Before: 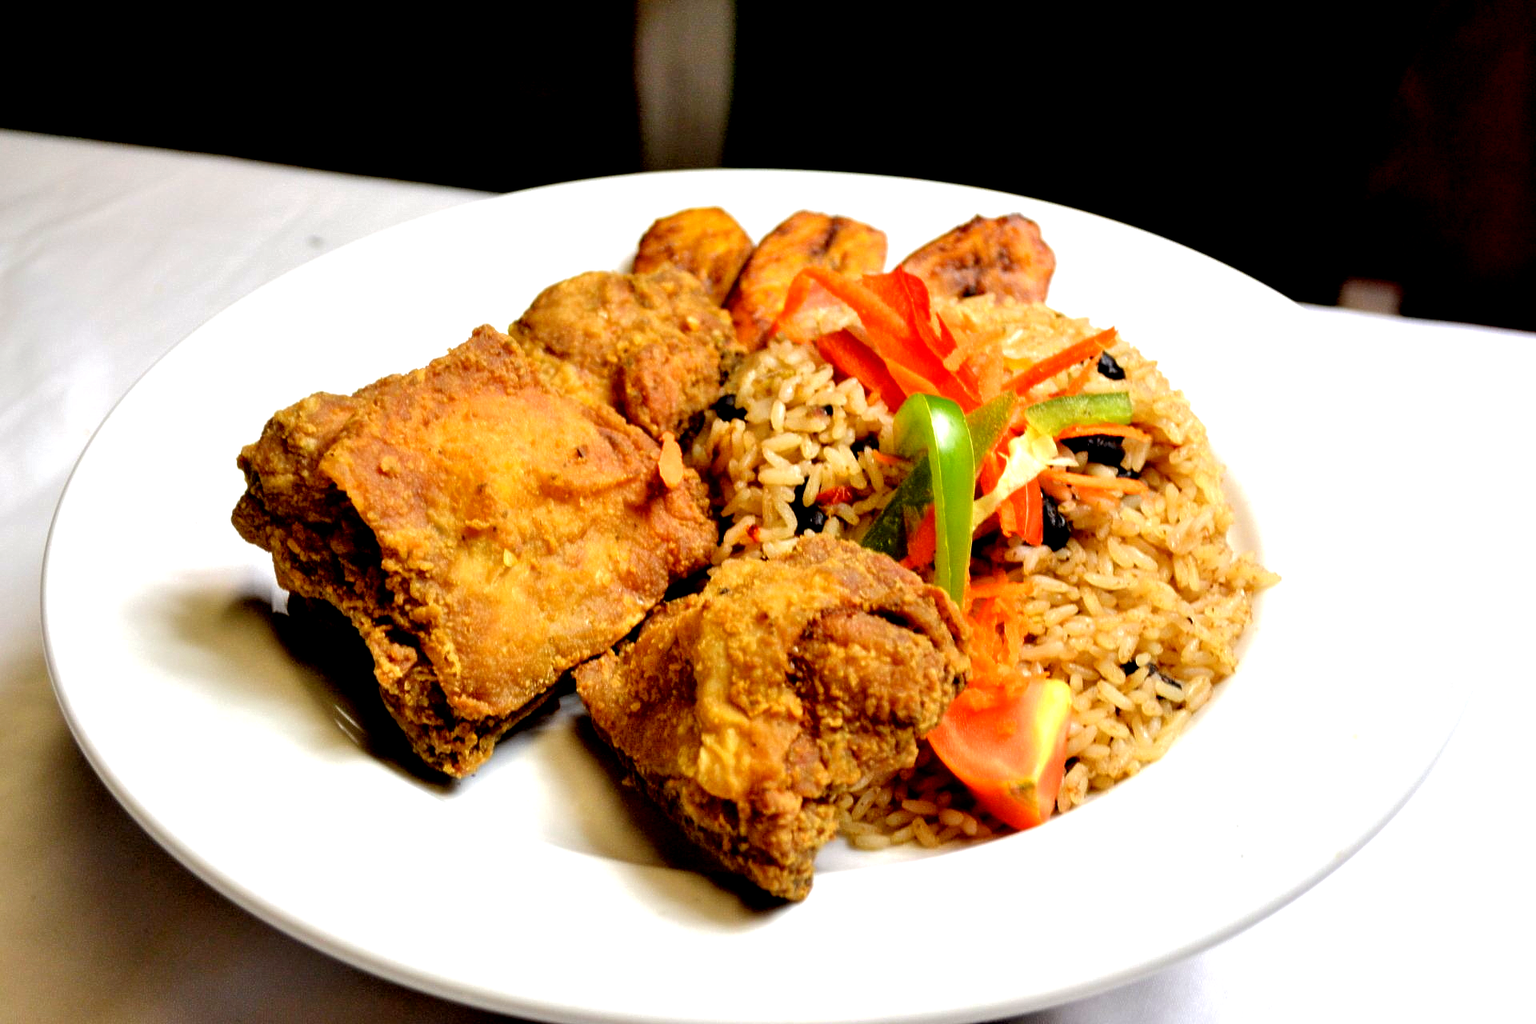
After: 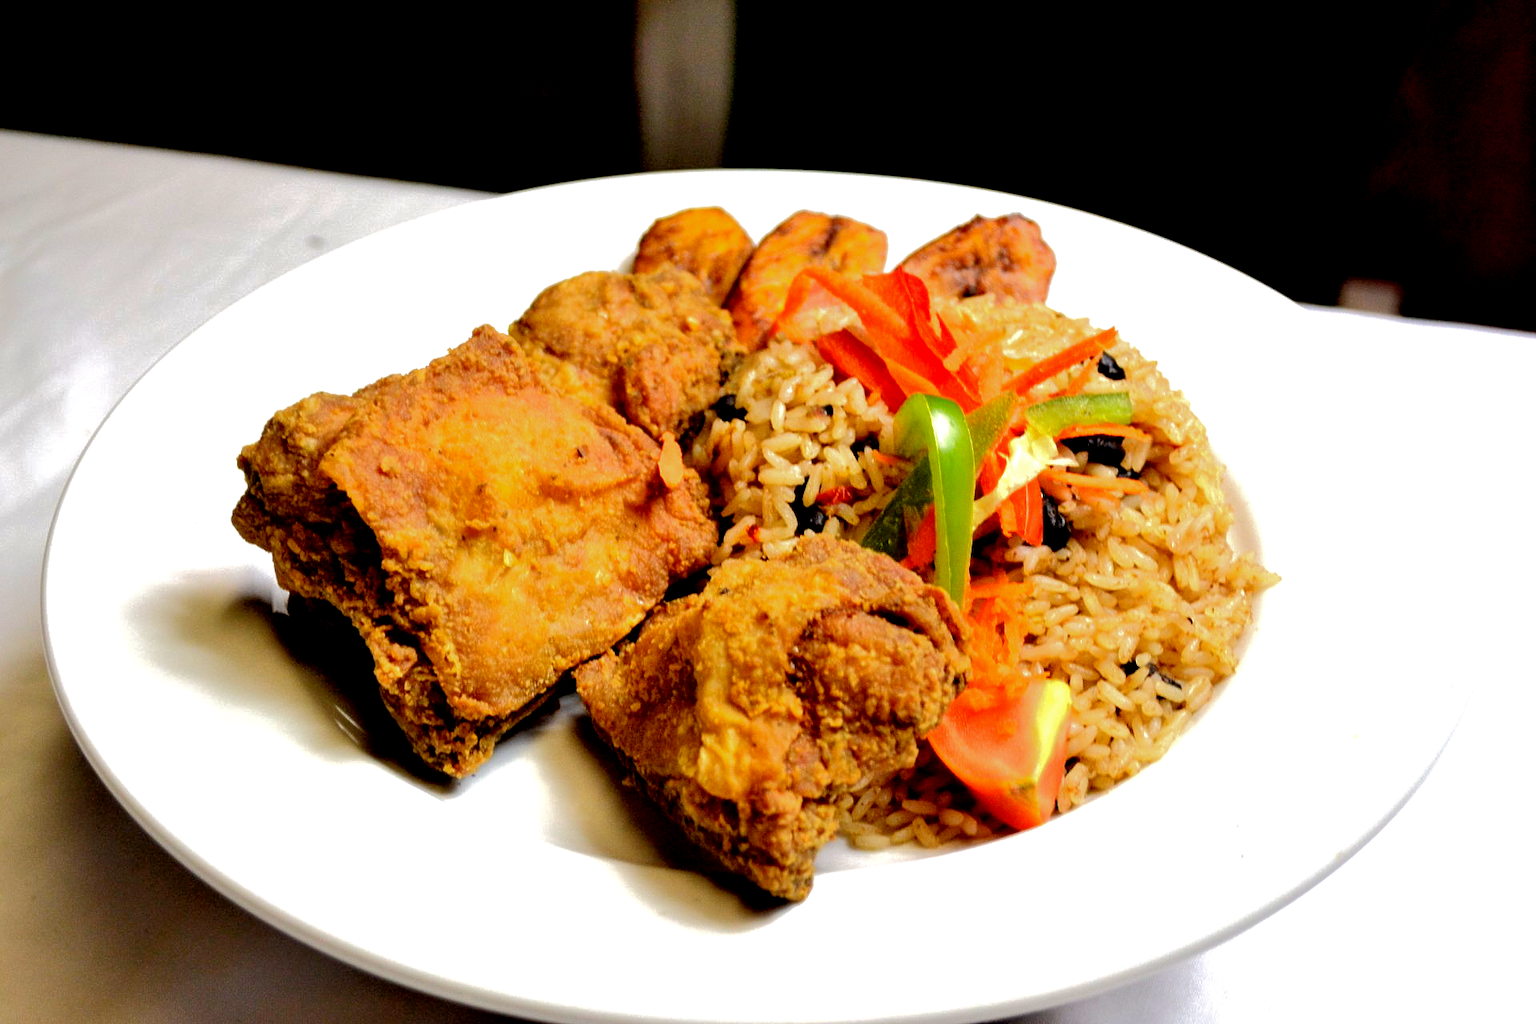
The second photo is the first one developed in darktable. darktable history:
tone curve: curves: ch0 [(0, 0) (0.003, 0.003) (0.011, 0.011) (0.025, 0.025) (0.044, 0.044) (0.069, 0.068) (0.1, 0.098) (0.136, 0.134) (0.177, 0.175) (0.224, 0.221) (0.277, 0.273) (0.335, 0.33) (0.399, 0.393) (0.468, 0.461) (0.543, 0.534) (0.623, 0.614) (0.709, 0.69) (0.801, 0.752) (0.898, 0.835) (1, 1)], color space Lab, independent channels, preserve colors none
